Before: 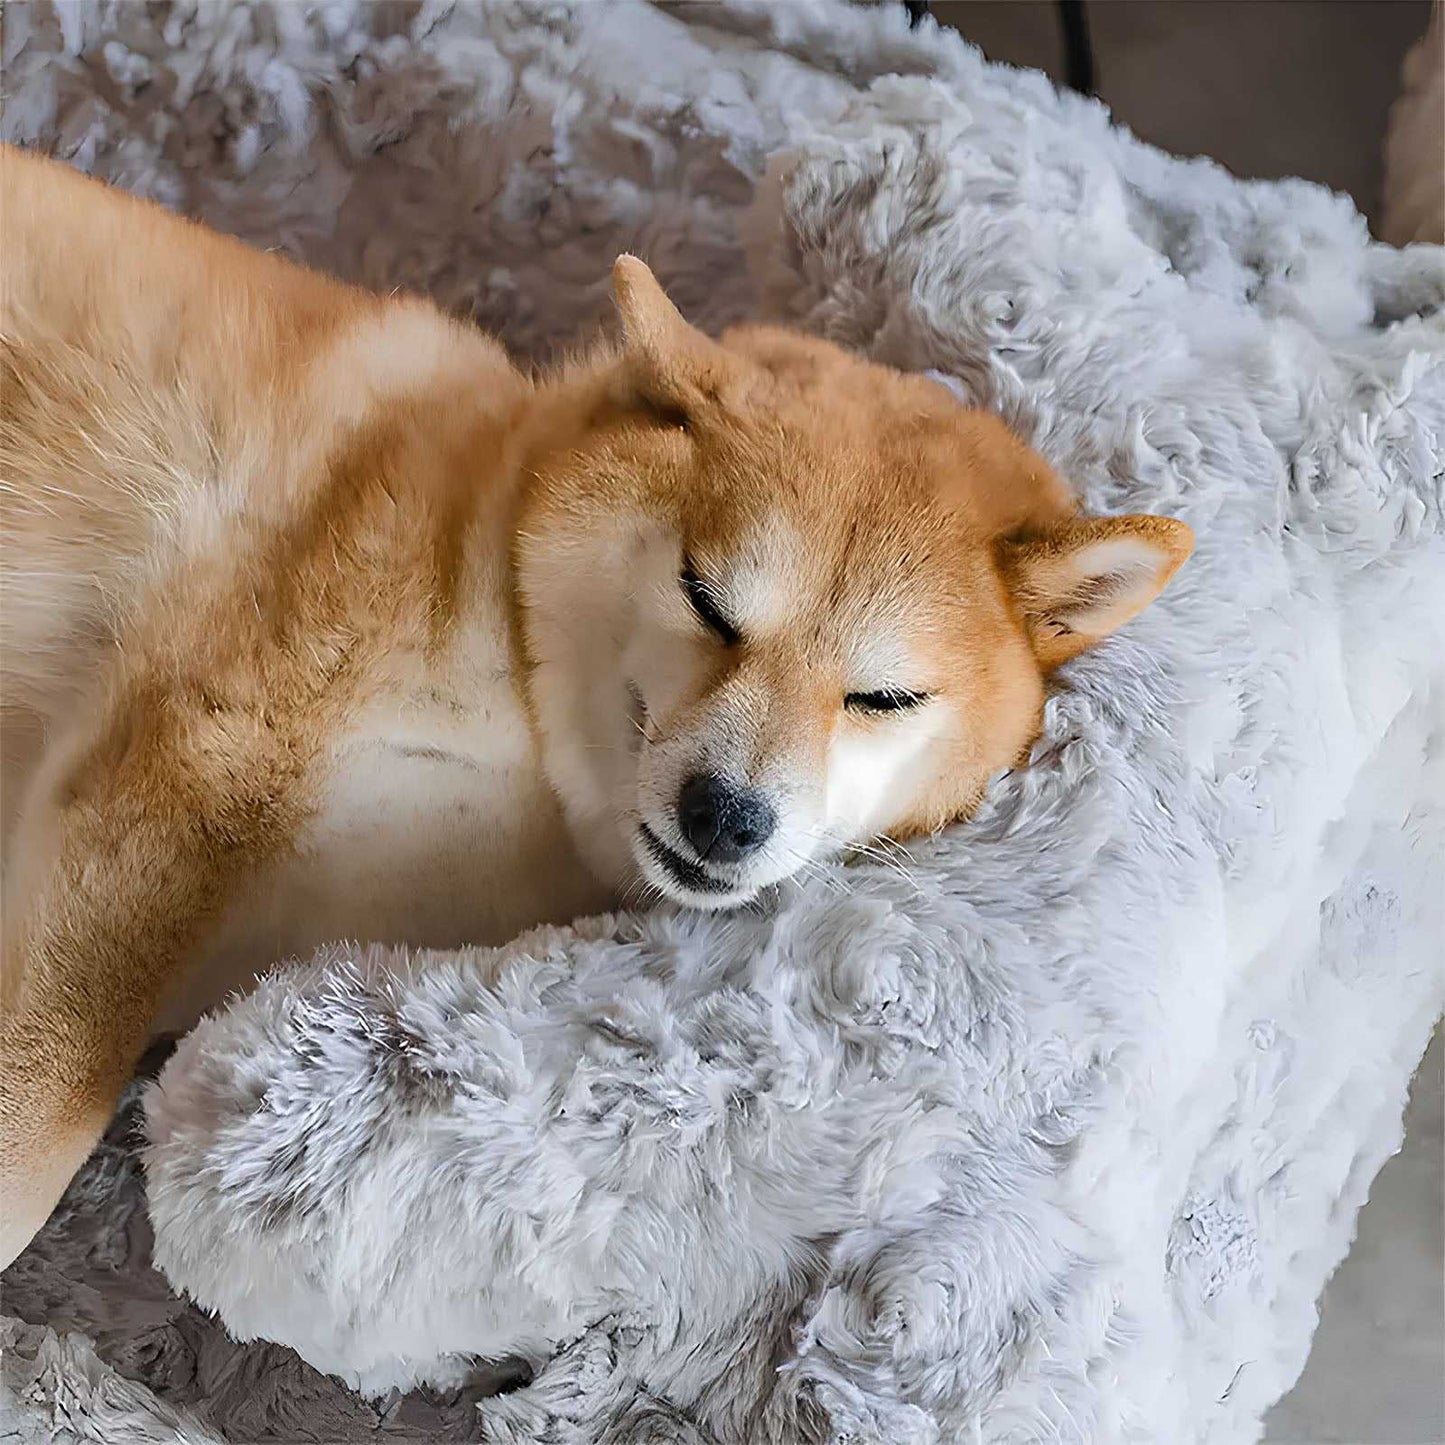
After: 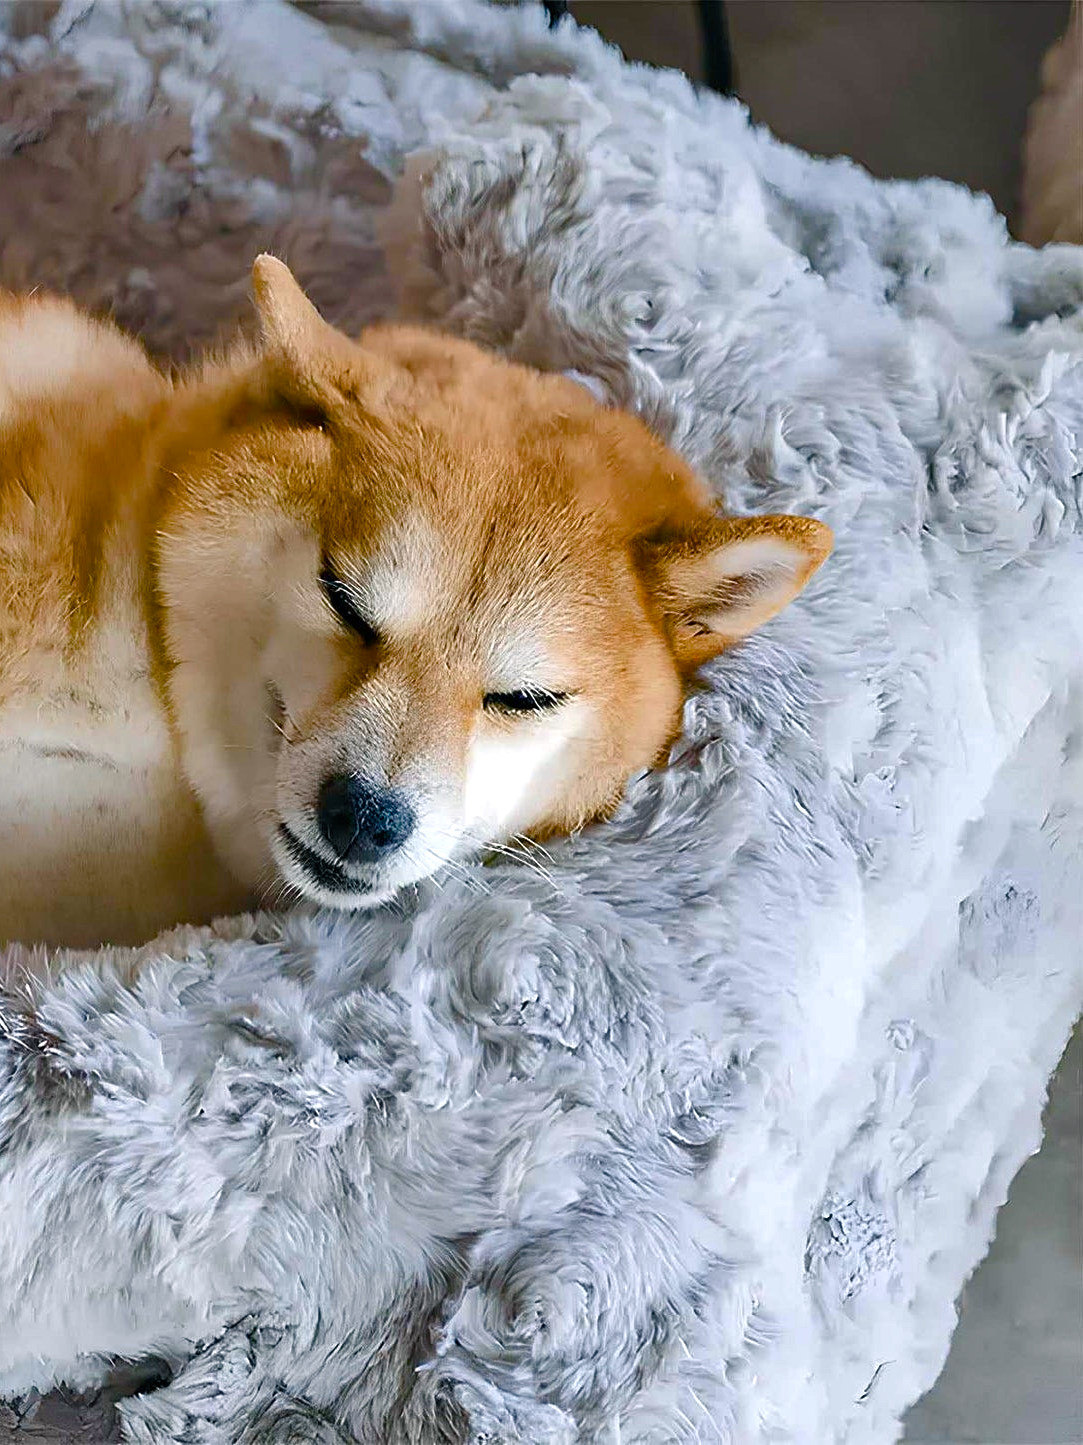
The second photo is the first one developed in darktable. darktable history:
crop and rotate: left 25.034%
color balance rgb: power › luminance -7.927%, power › chroma 1.128%, power › hue 217.94°, linear chroma grading › global chroma 25.02%, perceptual saturation grading › global saturation 20%, perceptual saturation grading › highlights -48.947%, perceptual saturation grading › shadows 24.978%, global vibrance 25.361%
shadows and highlights: soften with gaussian
exposure: exposure 0.21 EV, compensate highlight preservation false
